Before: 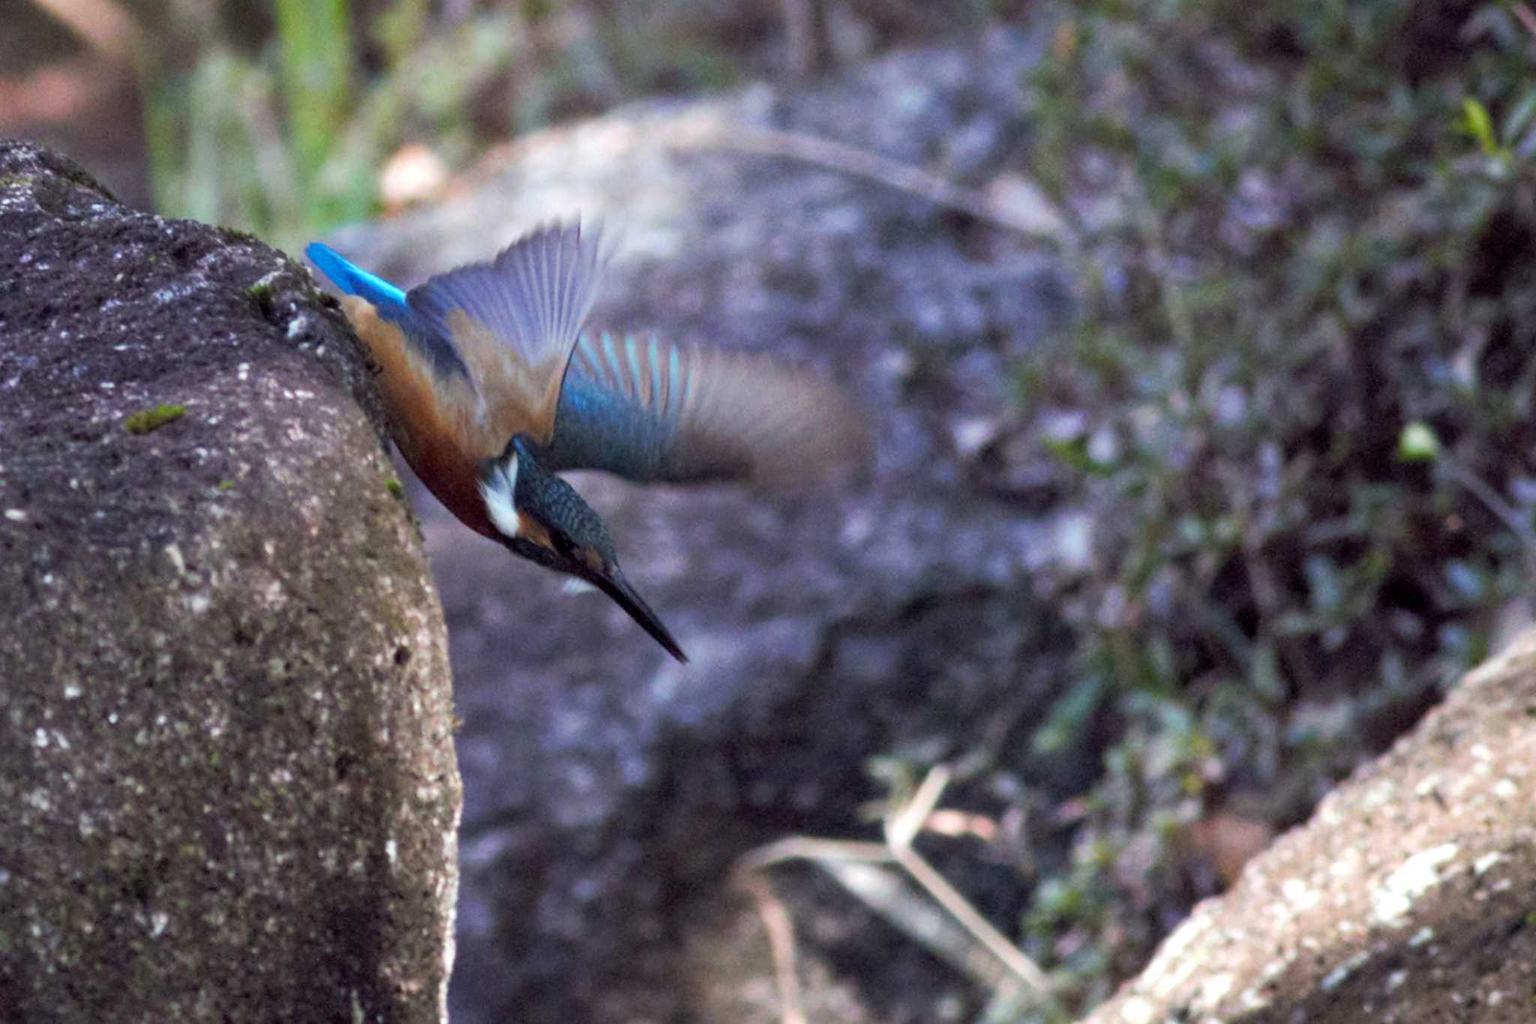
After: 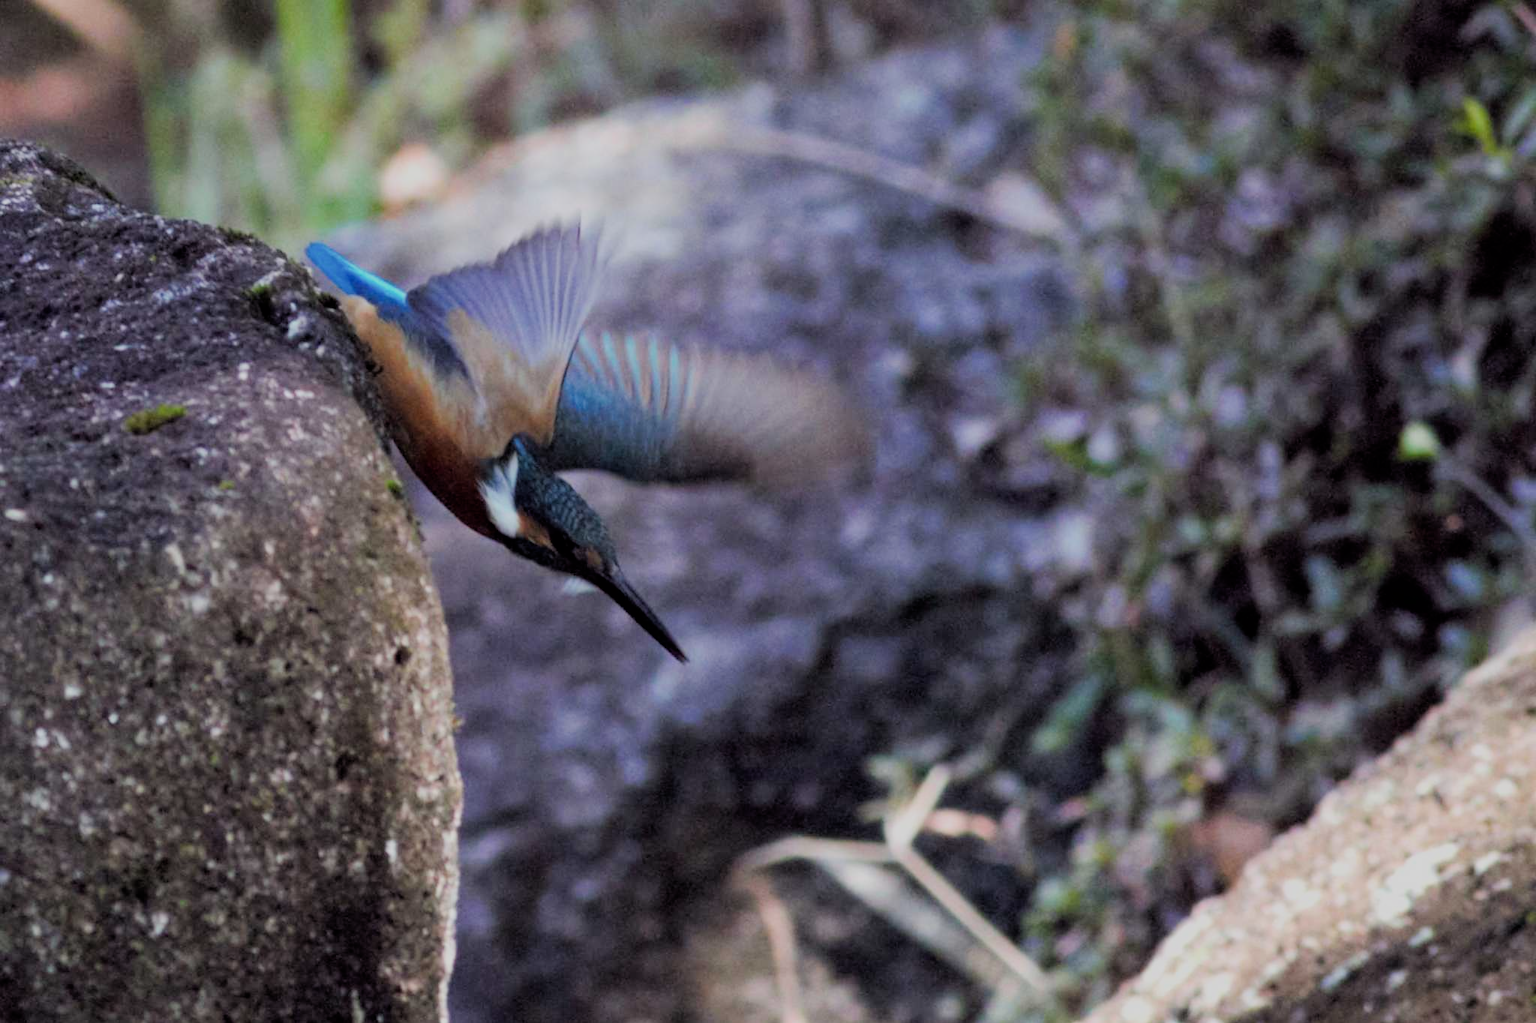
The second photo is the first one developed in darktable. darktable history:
filmic rgb: black relative exposure -6.67 EV, white relative exposure 4.56 EV, hardness 3.23
color calibration: gray › normalize channels true, illuminant same as pipeline (D50), adaptation XYZ, x 0.345, y 0.358, temperature 5022.88 K, gamut compression 0.001
